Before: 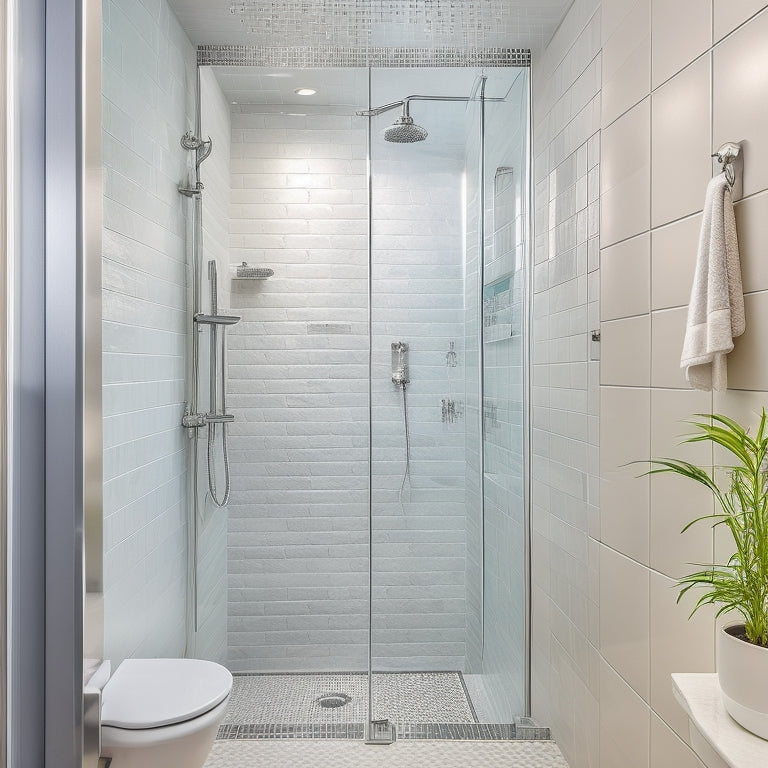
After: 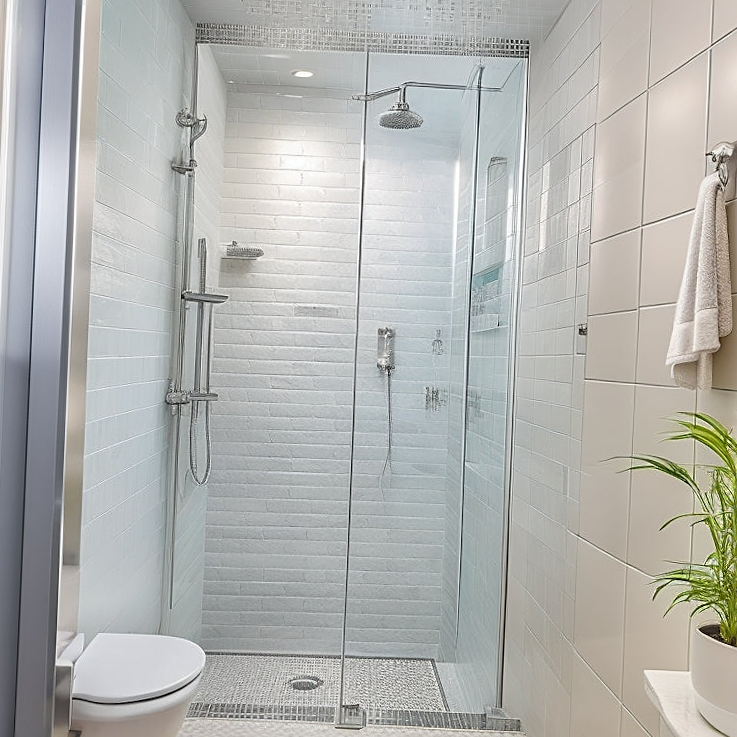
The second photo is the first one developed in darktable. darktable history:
crop and rotate: angle -2.38°
sharpen: on, module defaults
